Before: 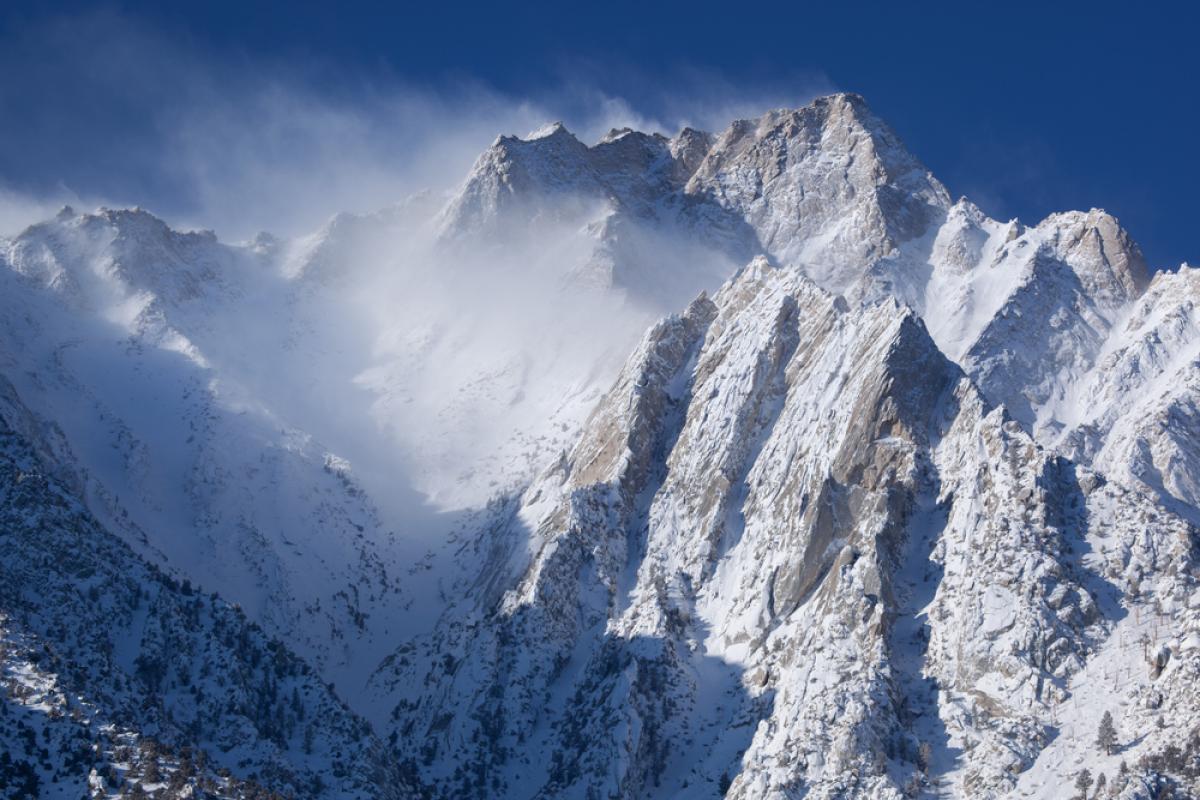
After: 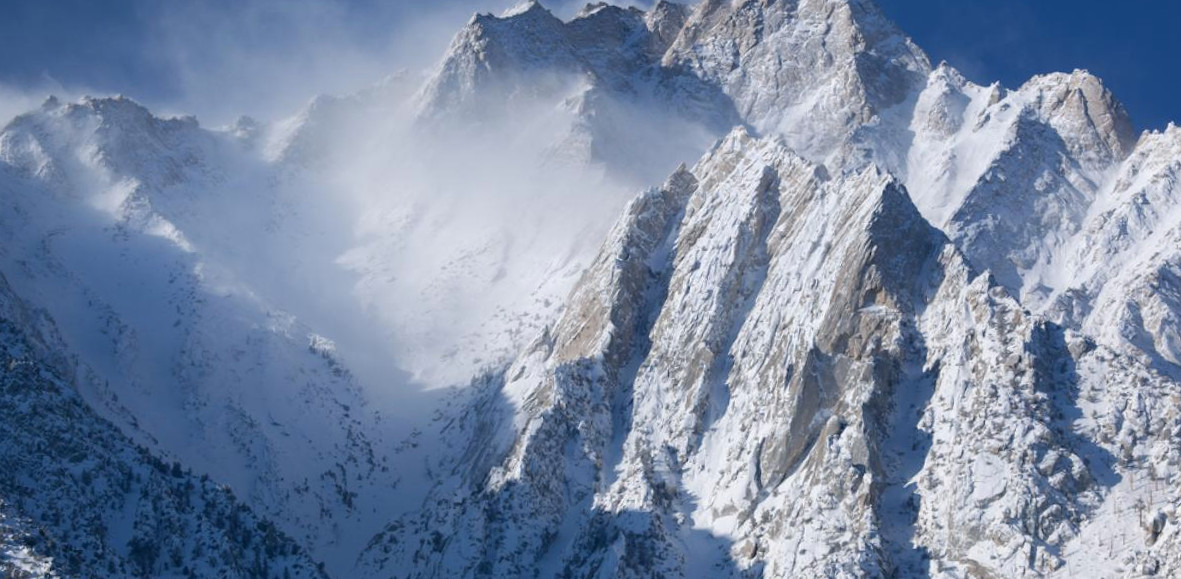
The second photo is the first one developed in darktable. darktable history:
rotate and perspective: rotation -1.32°, lens shift (horizontal) -0.031, crop left 0.015, crop right 0.985, crop top 0.047, crop bottom 0.982
crop: top 13.819%, bottom 11.169%
color balance: mode lift, gamma, gain (sRGB), lift [1, 1, 1.022, 1.026]
